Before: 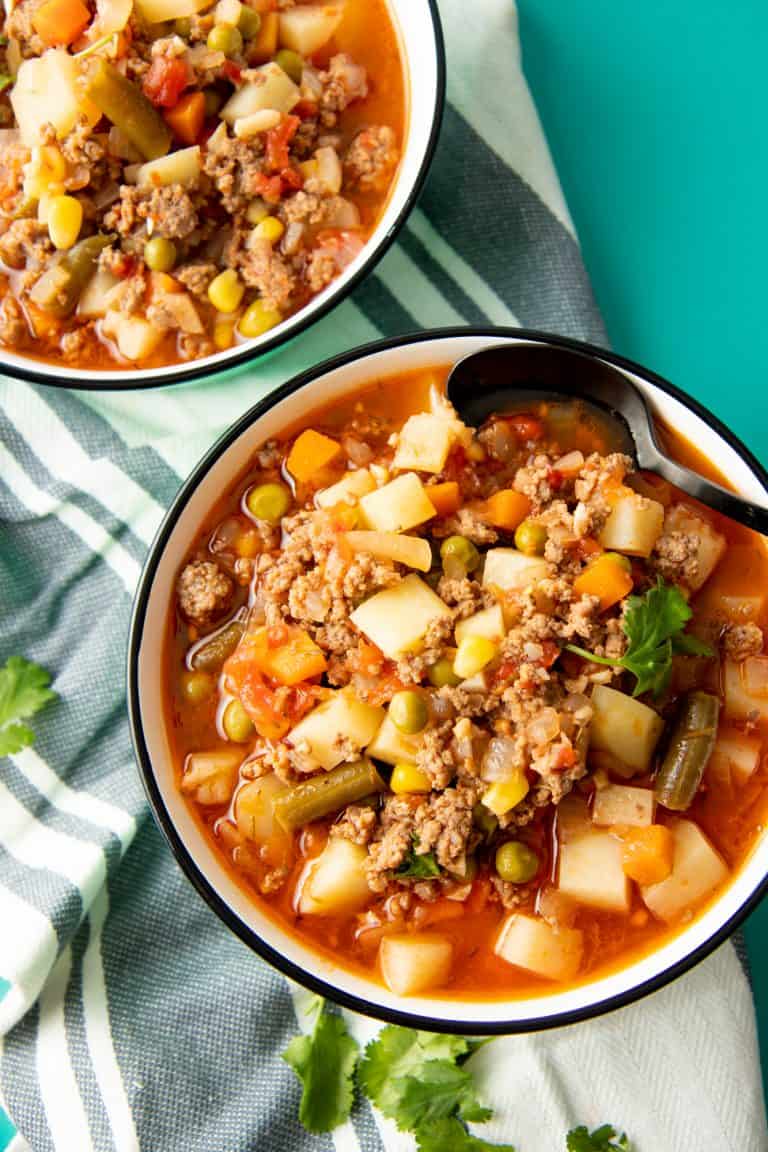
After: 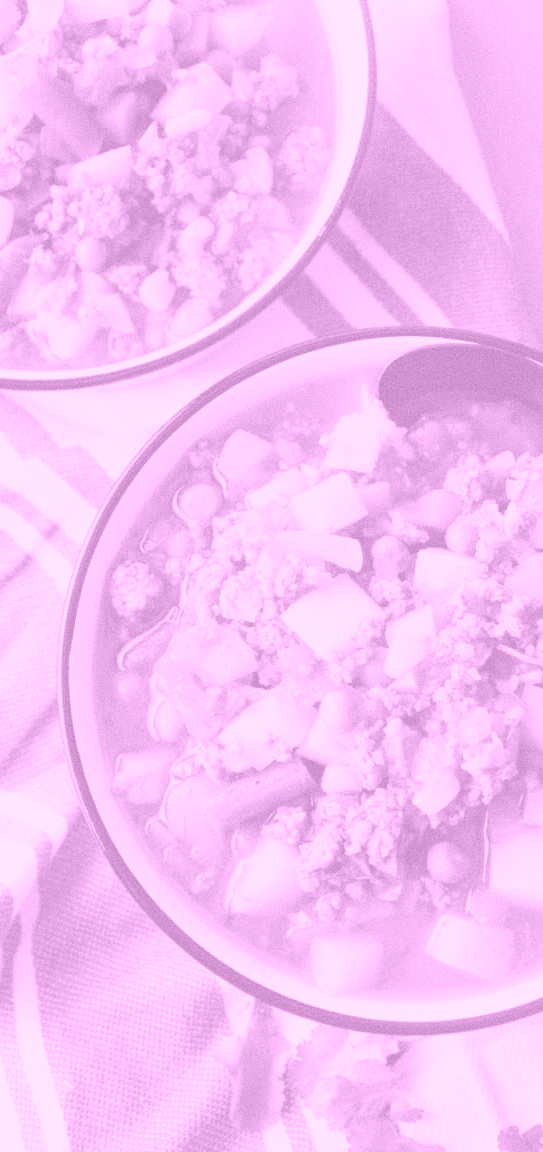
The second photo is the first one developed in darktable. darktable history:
grain: coarseness 0.09 ISO
bloom: size 3%, threshold 100%, strength 0%
crop and rotate: left 9.061%, right 20.142%
colorize: hue 331.2°, saturation 75%, source mix 30.28%, lightness 70.52%, version 1
velvia: on, module defaults
